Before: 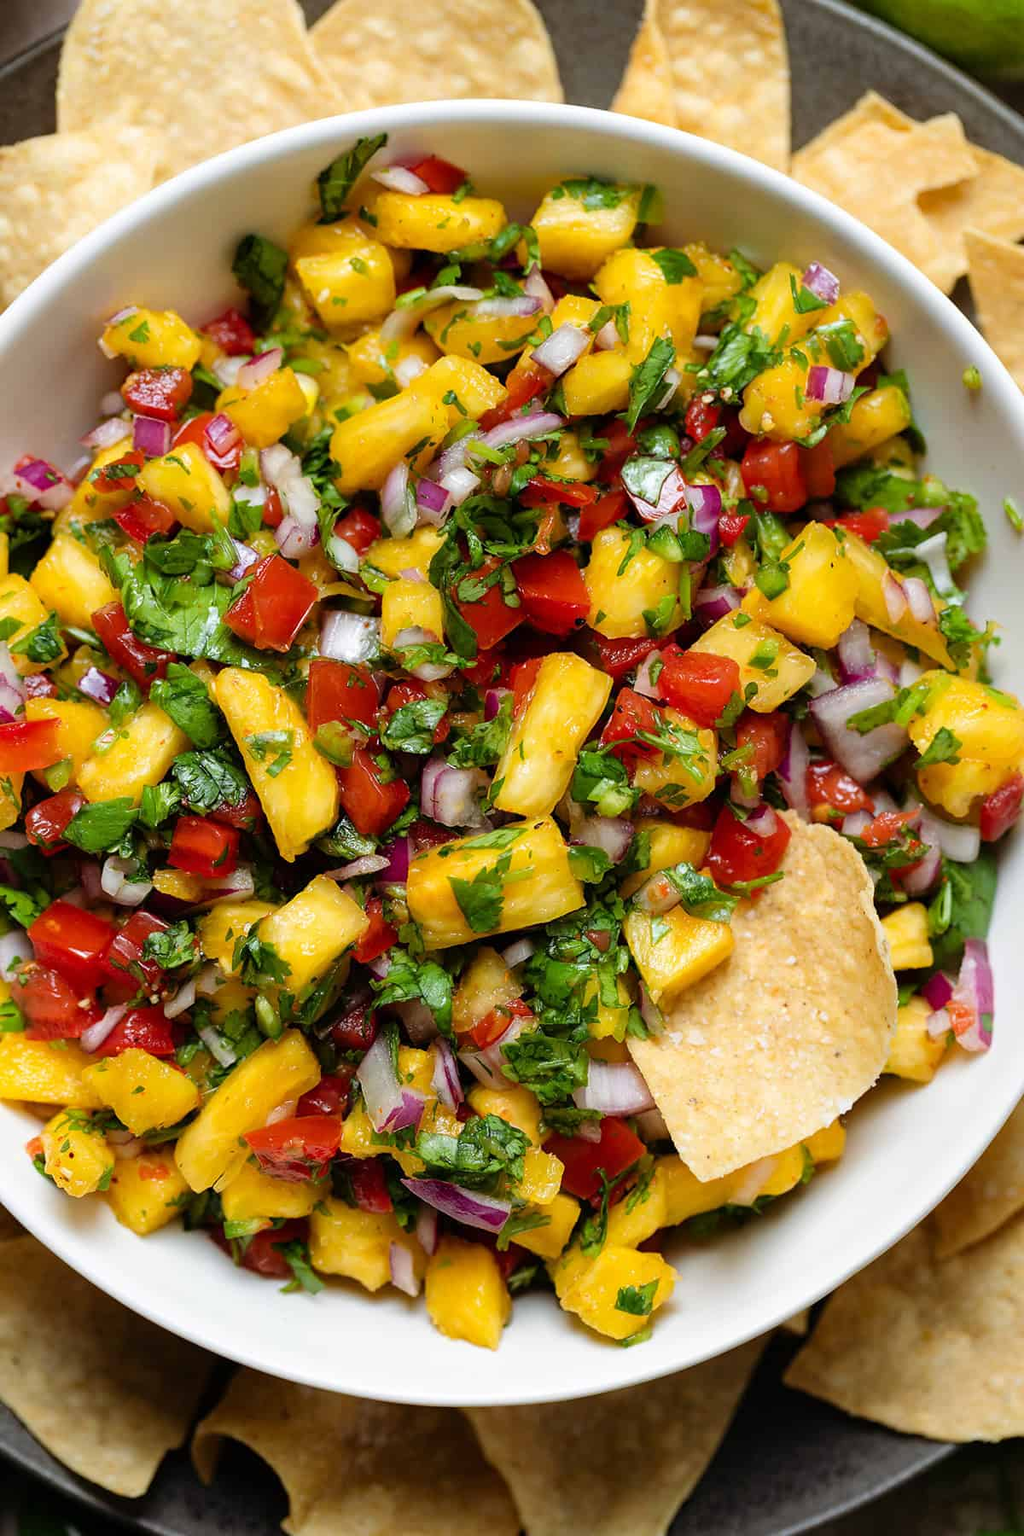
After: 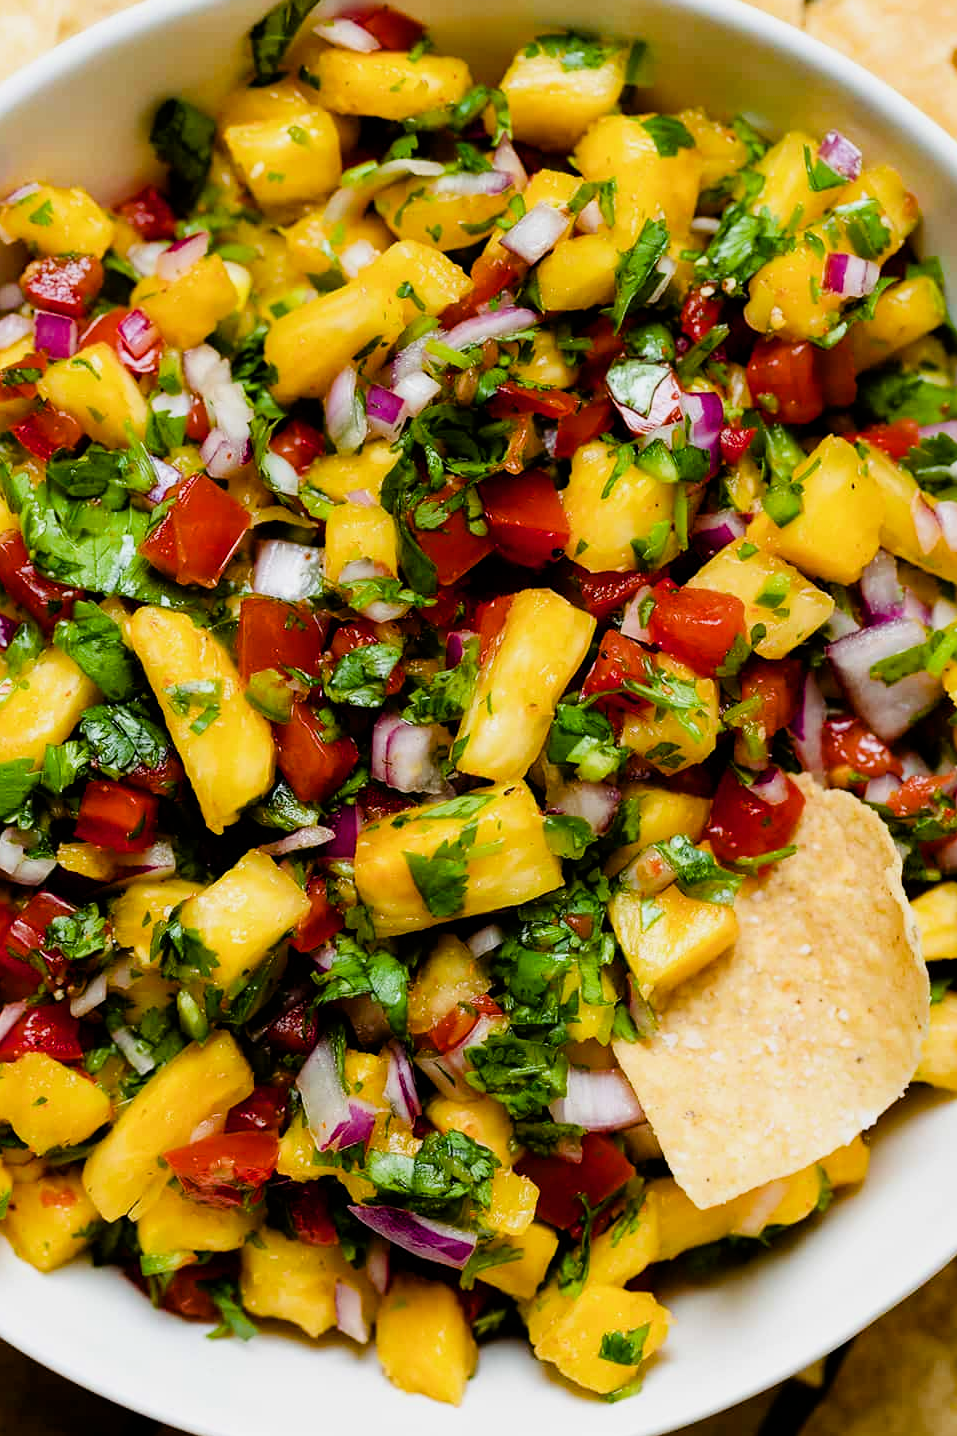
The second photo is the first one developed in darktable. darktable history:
filmic rgb: black relative exposure -7.96 EV, white relative exposure 3.98 EV, threshold 2.98 EV, hardness 4.2, contrast 0.989, enable highlight reconstruction true
crop and rotate: left 10.172%, top 9.831%, right 10.001%, bottom 10.391%
color balance rgb: perceptual saturation grading › global saturation 20%, perceptual saturation grading › highlights -25.286%, perceptual saturation grading › shadows 50.088%, perceptual brilliance grading › highlights 16.003%, perceptual brilliance grading › mid-tones 6.191%, perceptual brilliance grading › shadows -15.554%
